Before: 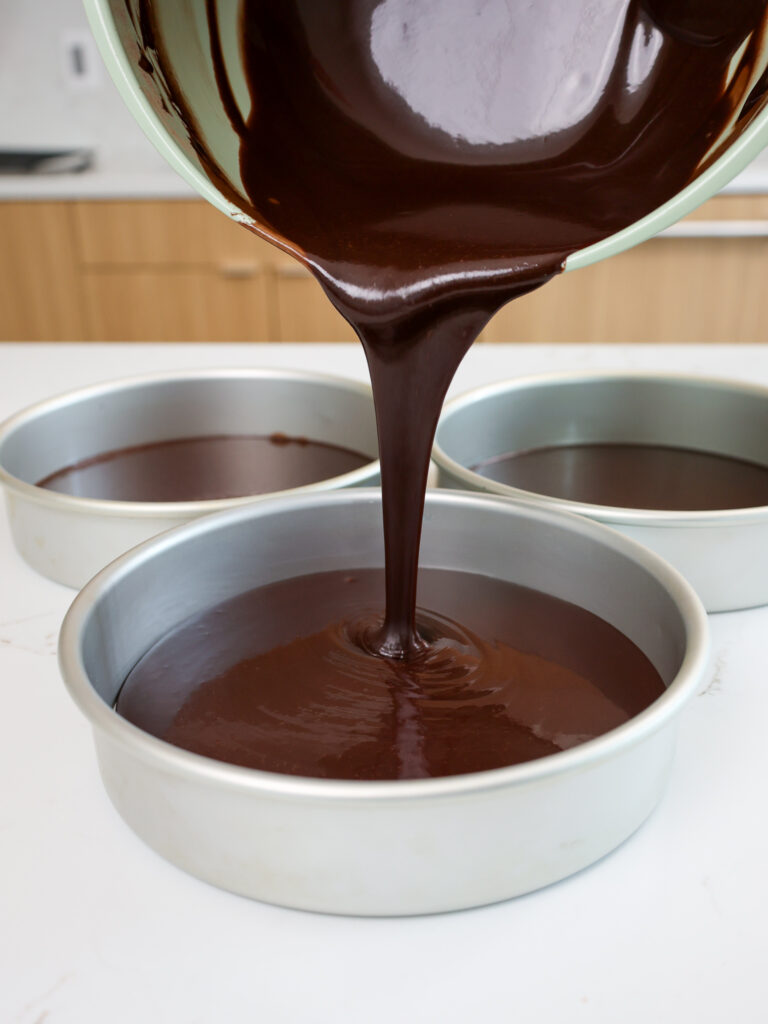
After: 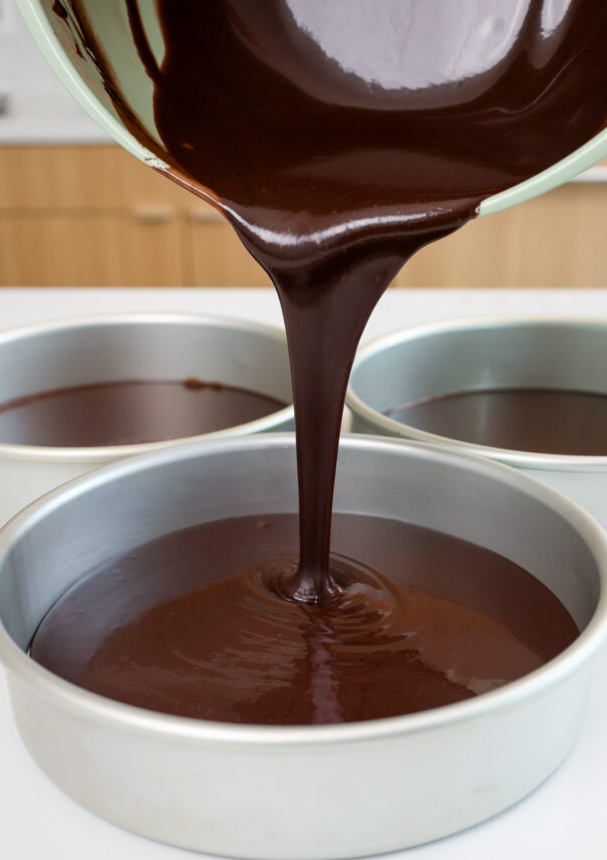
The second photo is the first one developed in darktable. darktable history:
crop: left 11.3%, top 5.393%, right 9.575%, bottom 10.538%
